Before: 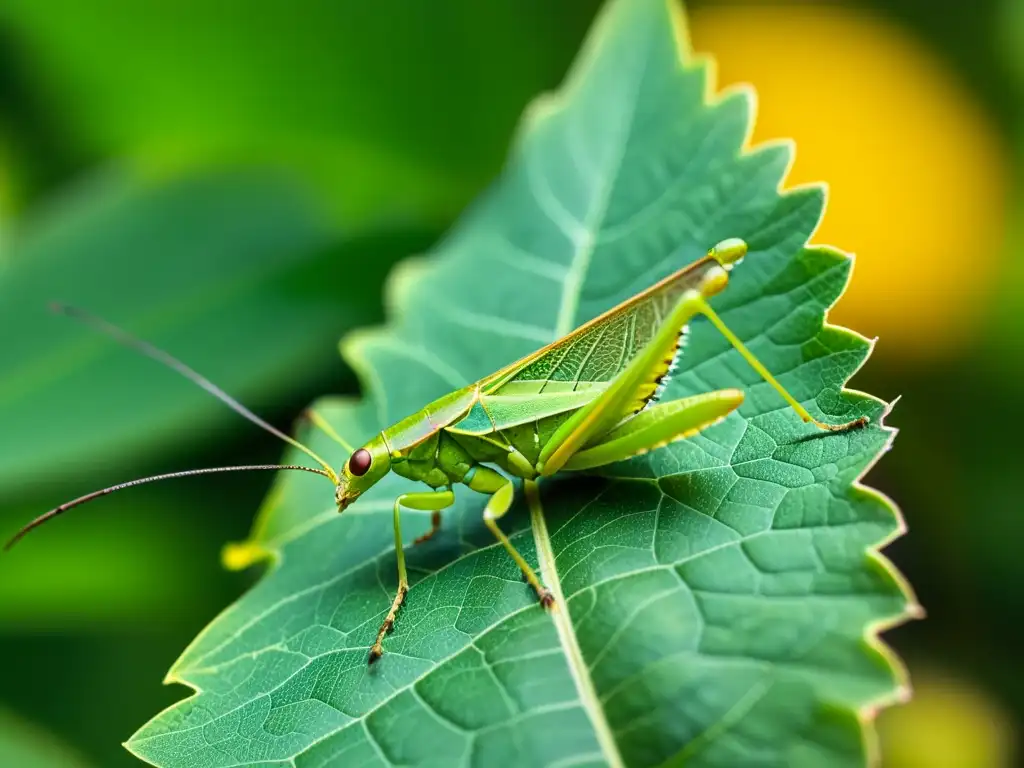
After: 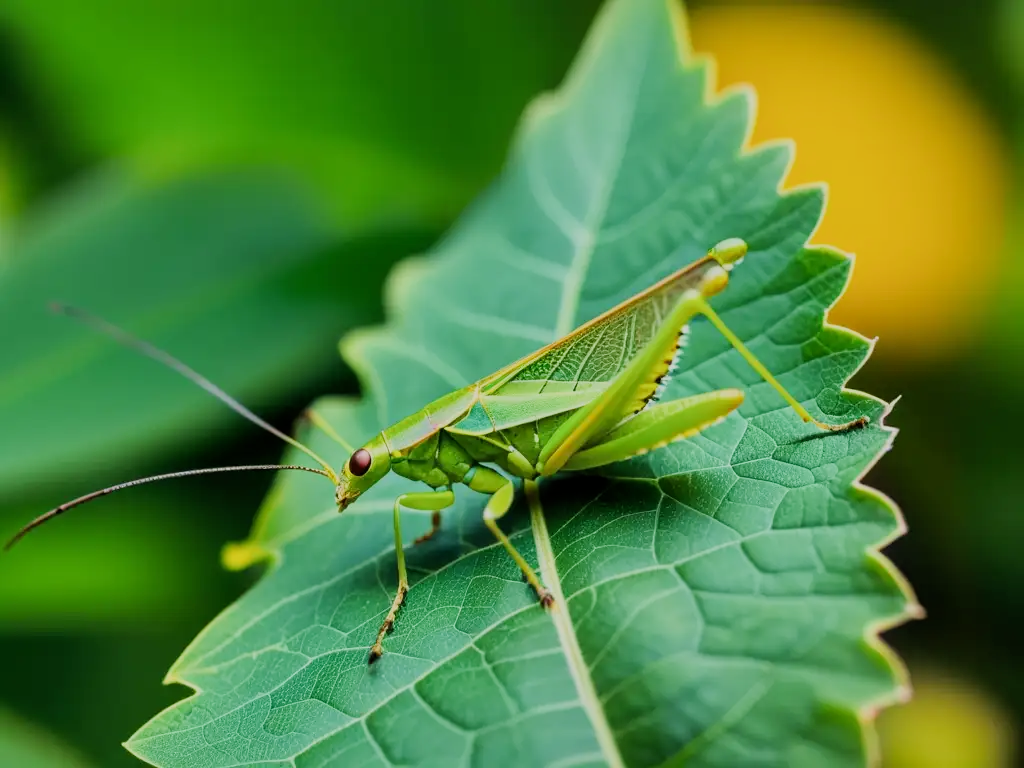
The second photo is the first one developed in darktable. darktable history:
filmic rgb: black relative exposure -16 EV, white relative exposure 6.91 EV, hardness 4.67
